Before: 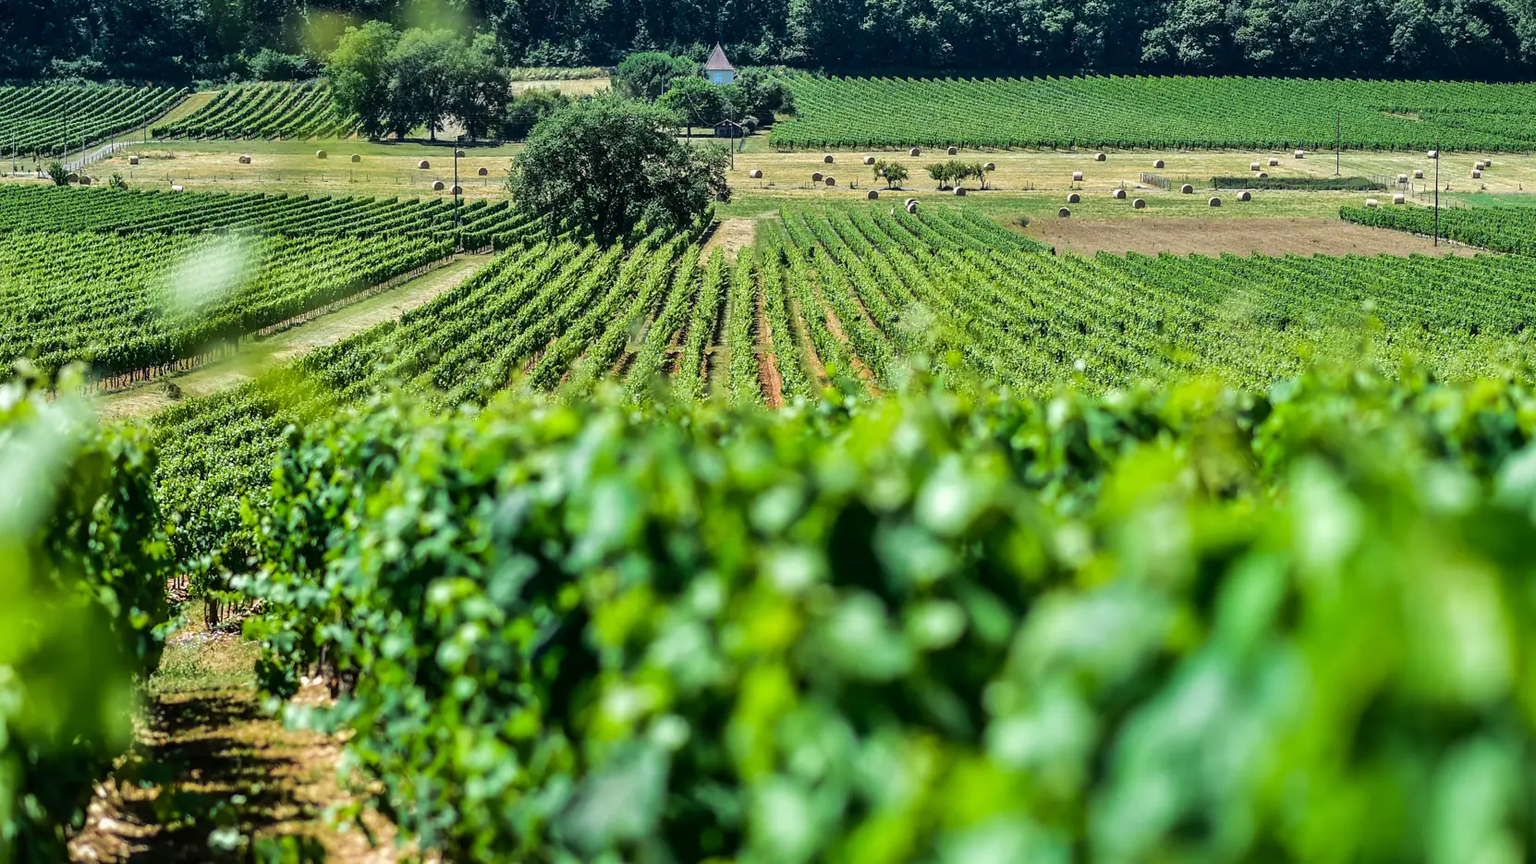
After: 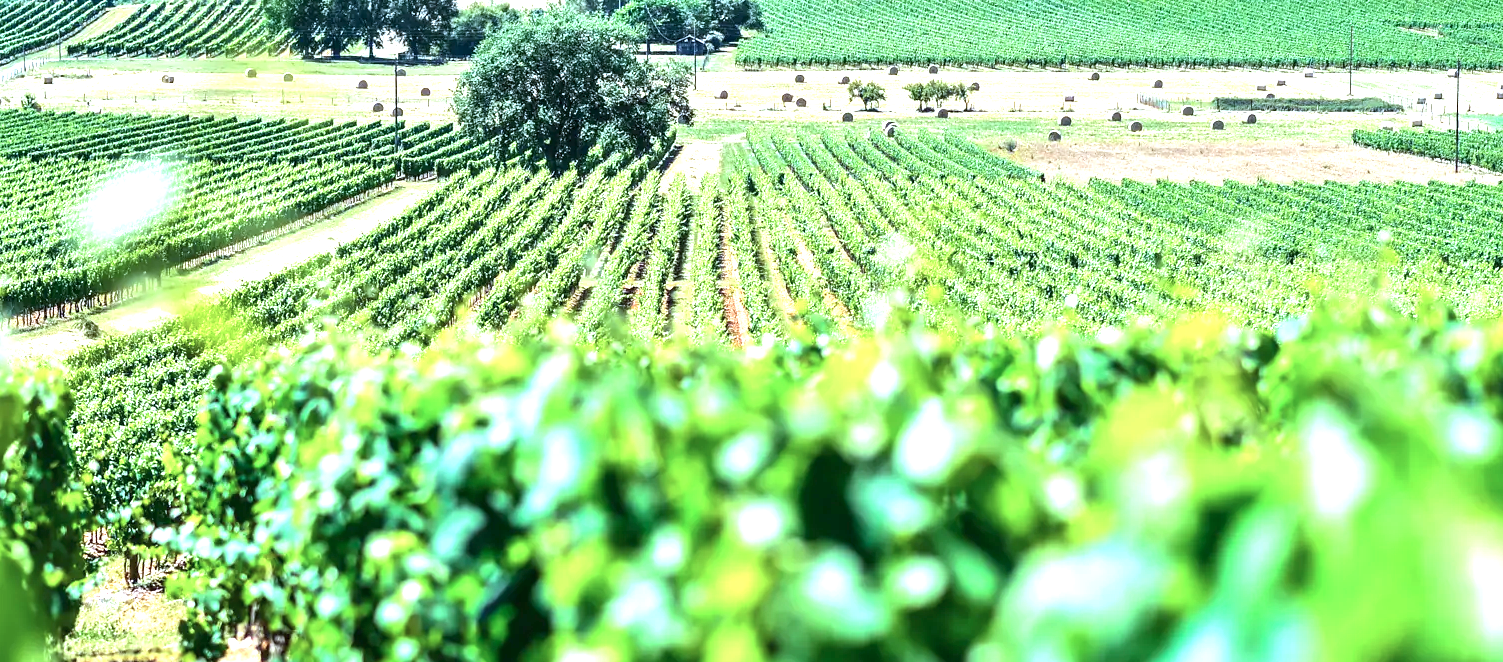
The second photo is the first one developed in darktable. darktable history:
color correction: highlights a* -1.94, highlights b* -18.16
exposure: black level correction 0, exposure 1.577 EV, compensate exposure bias true, compensate highlight preservation false
crop: left 5.84%, top 10.092%, right 3.677%, bottom 19.051%
